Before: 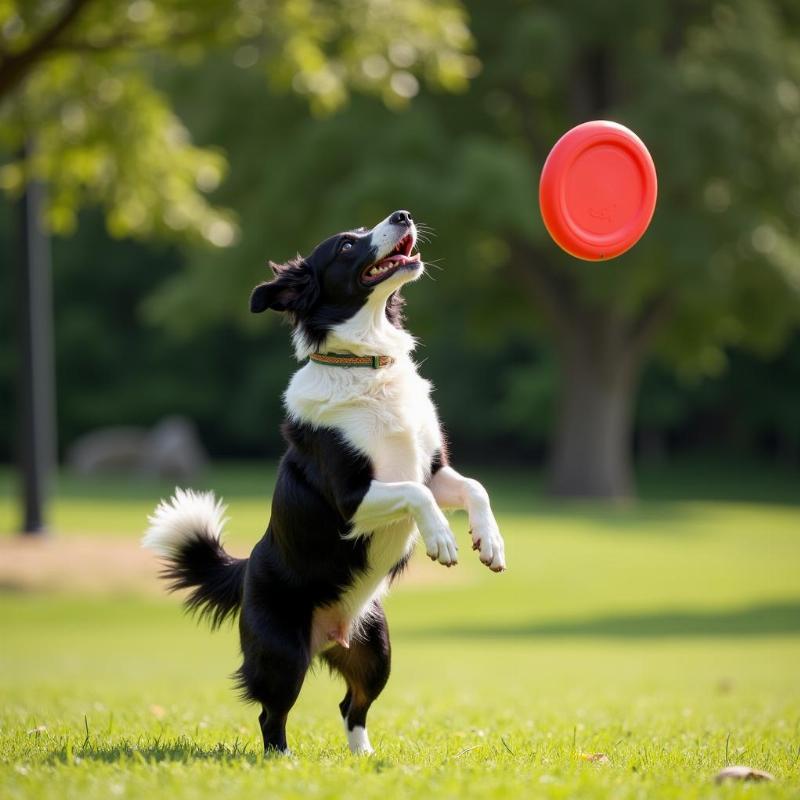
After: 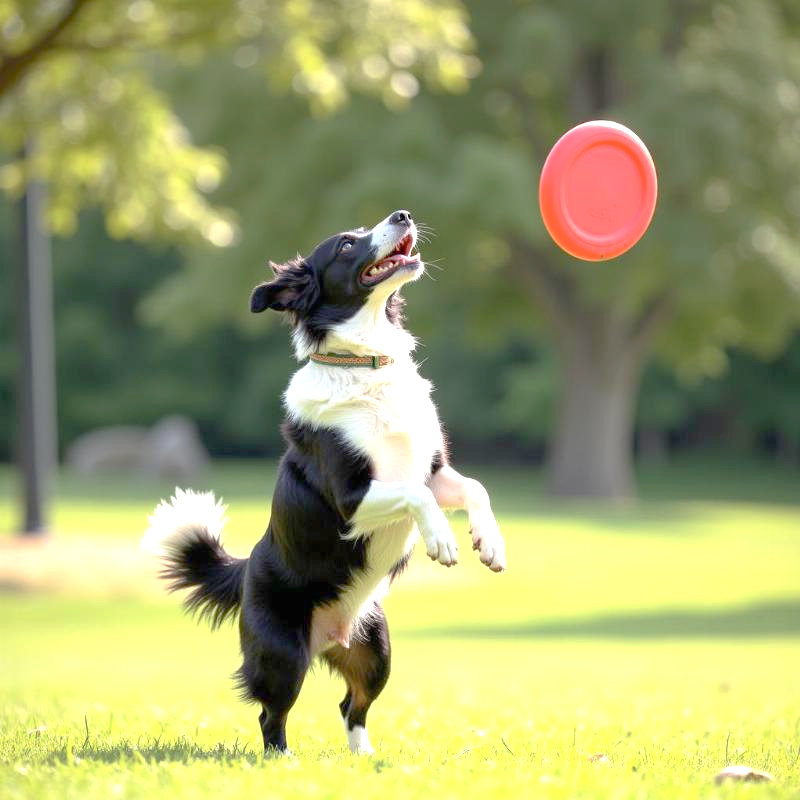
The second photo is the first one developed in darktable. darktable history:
exposure: black level correction 0, exposure 0.95 EV, compensate highlight preservation false
tone curve: curves: ch0 [(0, 0) (0.004, 0.008) (0.077, 0.156) (0.169, 0.29) (0.774, 0.774) (1, 1)], preserve colors none
